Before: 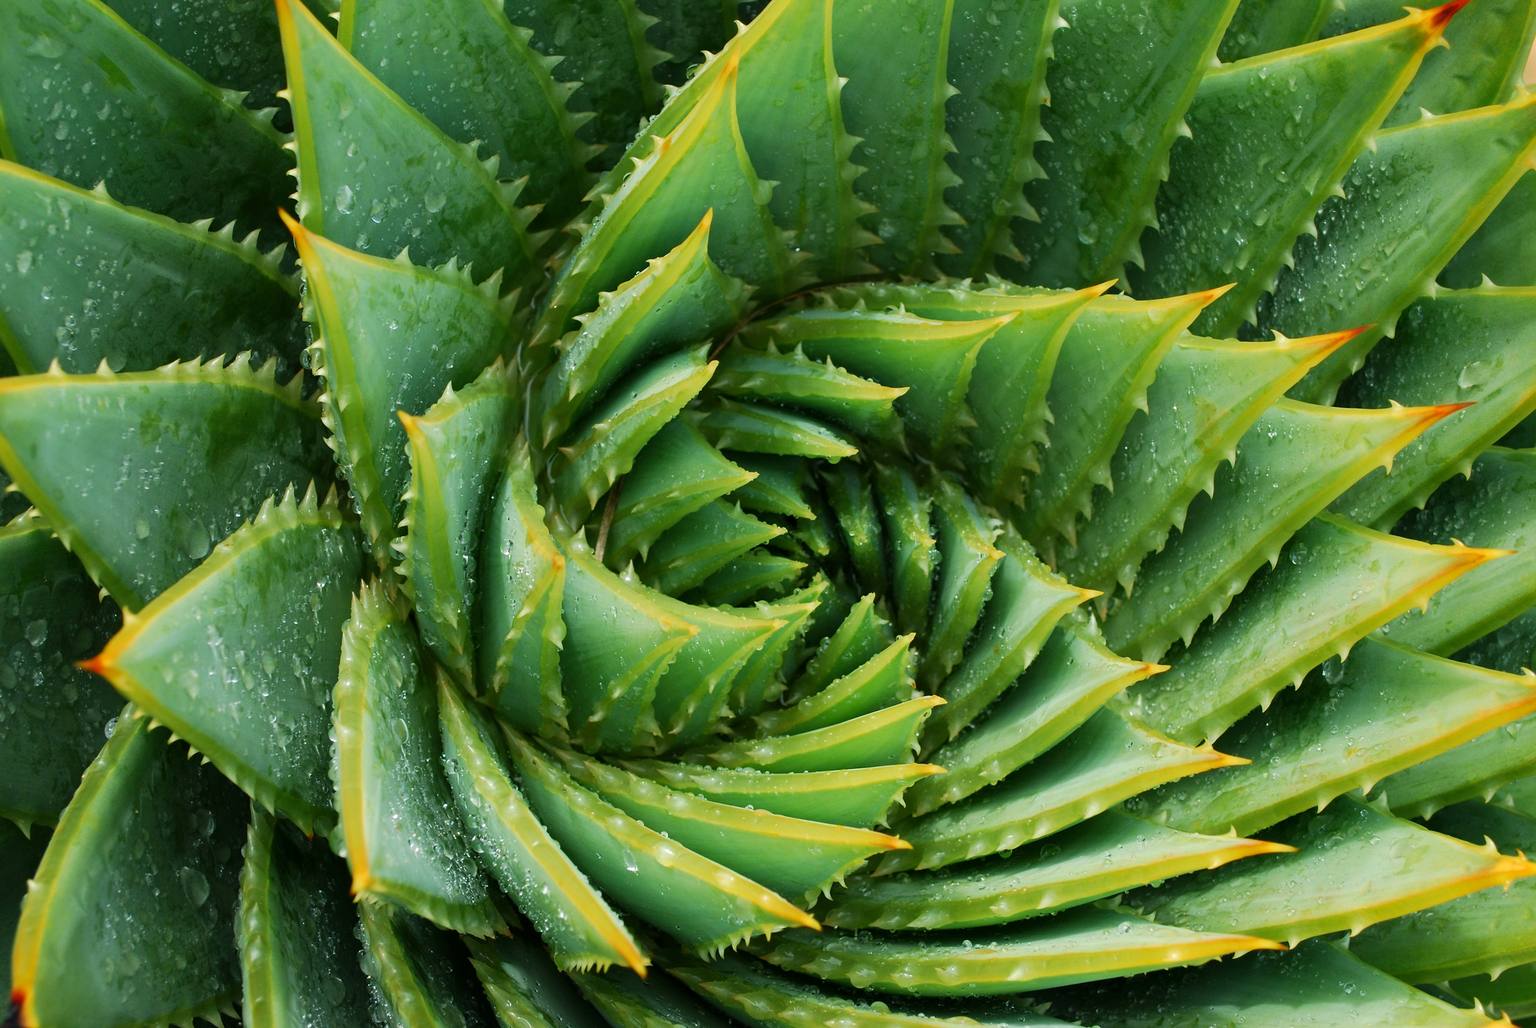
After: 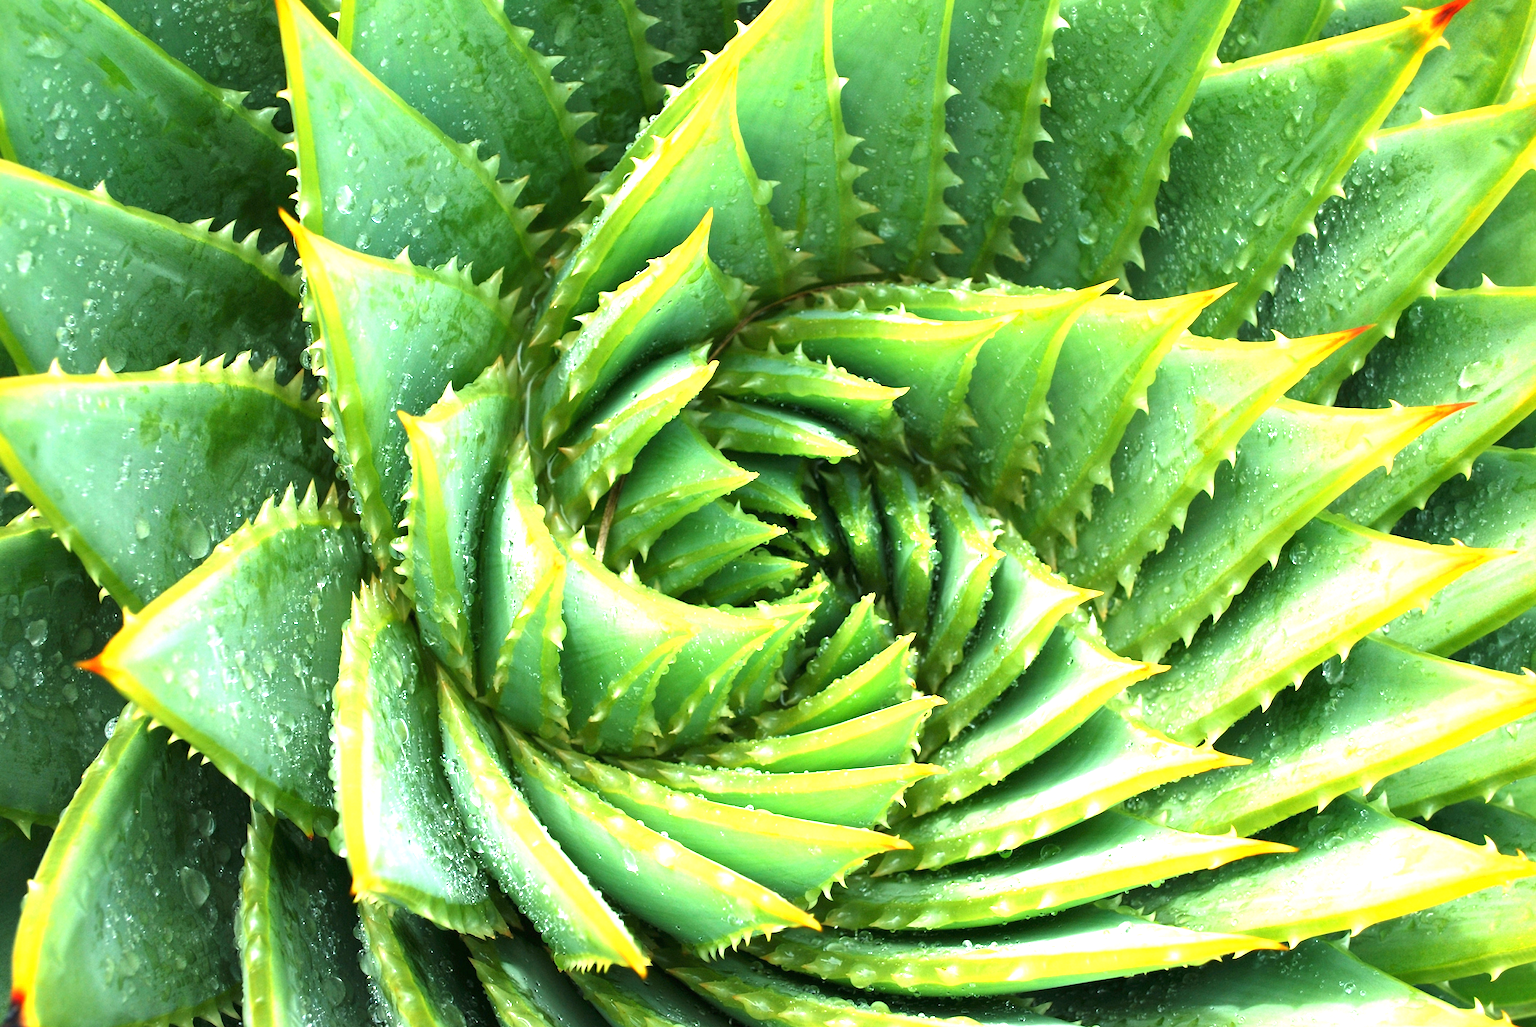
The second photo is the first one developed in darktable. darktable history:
exposure: black level correction 0, exposure 1.55 EV, compensate exposure bias true, compensate highlight preservation false
